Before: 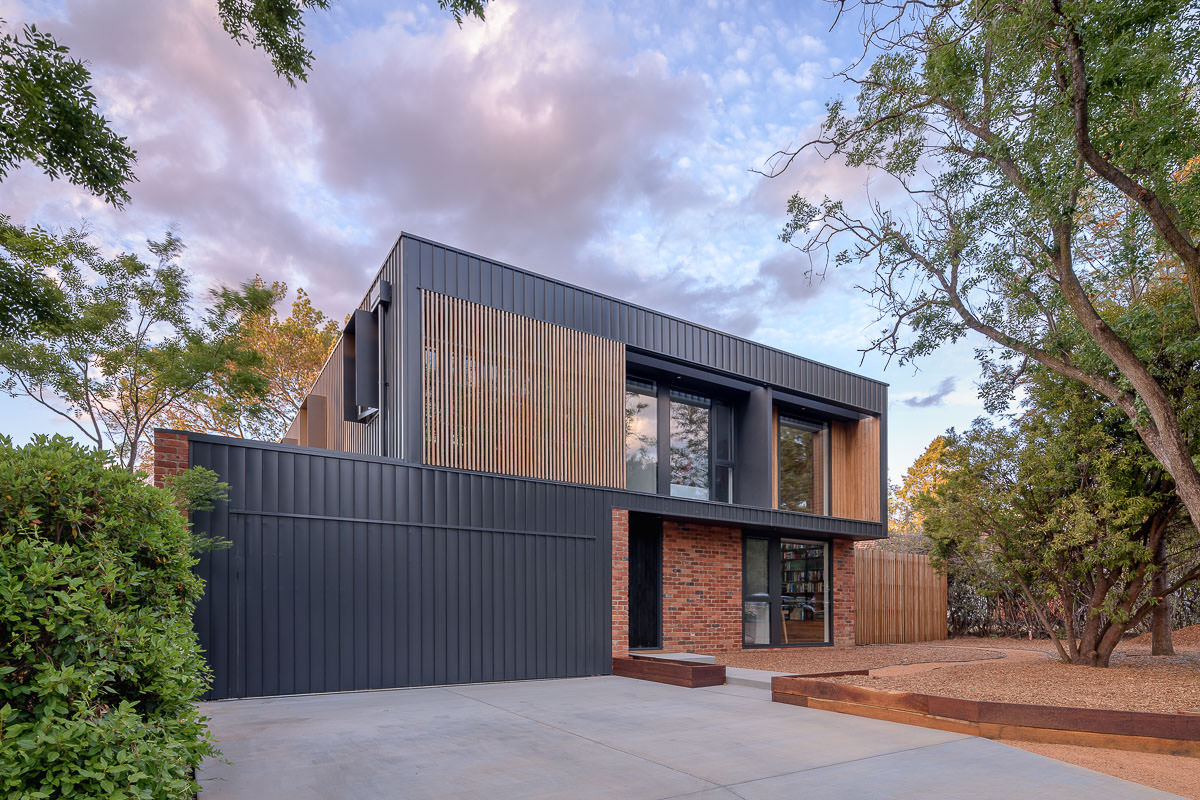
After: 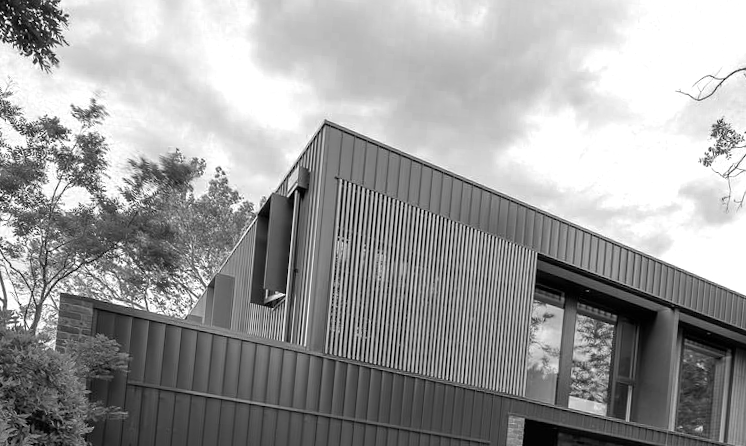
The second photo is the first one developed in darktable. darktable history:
crop and rotate: angle -5.33°, left 2.136%, top 6.612%, right 27.281%, bottom 30.026%
color zones: curves: ch0 [(0, 0.613) (0.01, 0.613) (0.245, 0.448) (0.498, 0.529) (0.642, 0.665) (0.879, 0.777) (0.99, 0.613)]; ch1 [(0, 0) (0.143, 0) (0.286, 0) (0.429, 0) (0.571, 0) (0.714, 0) (0.857, 0)]
